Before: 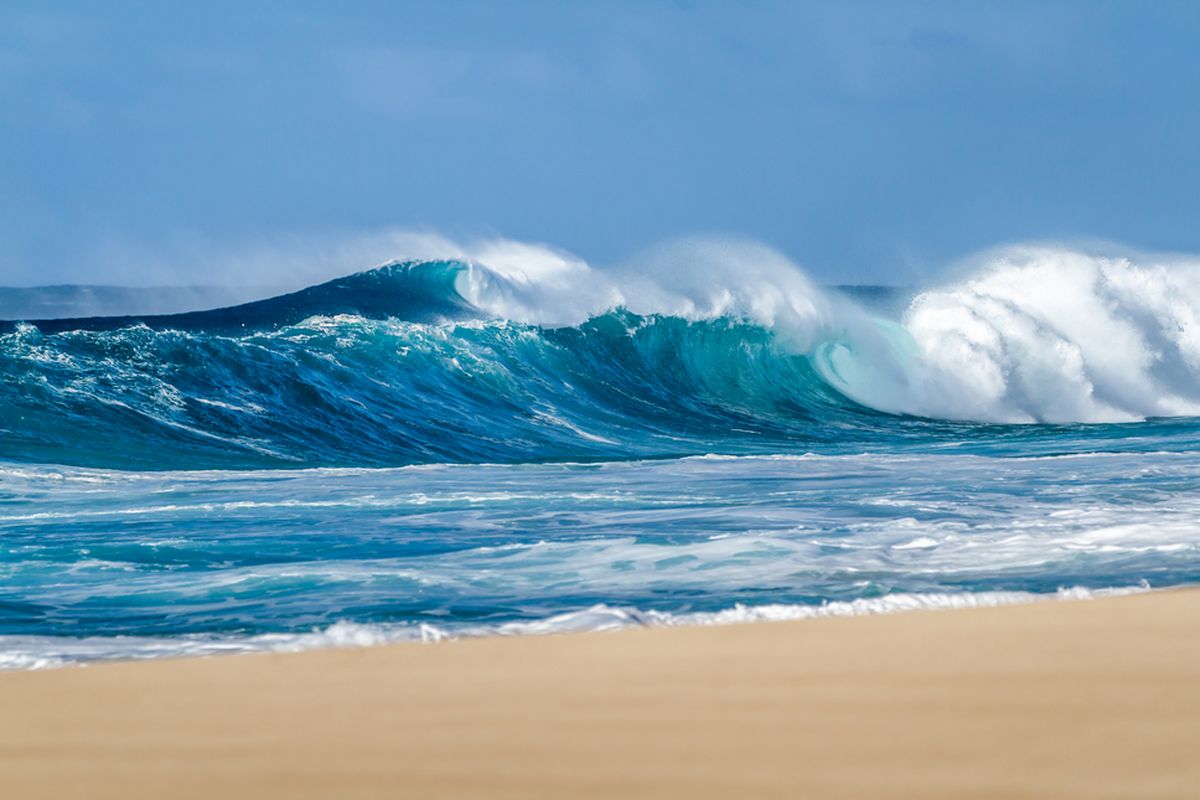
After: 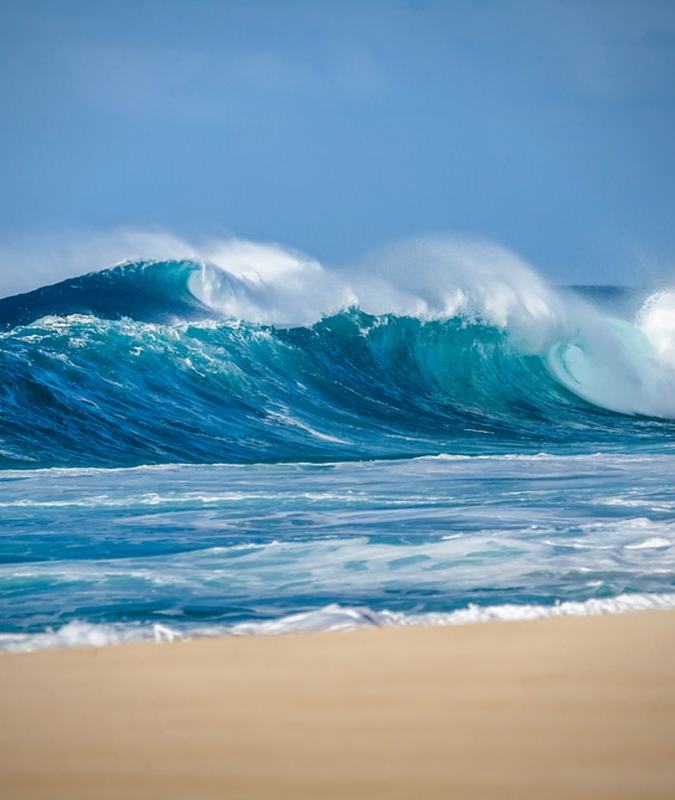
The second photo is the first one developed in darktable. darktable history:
crop and rotate: left 22.328%, right 21.367%
vignetting: brightness -0.368, saturation 0.016, center (-0.014, 0)
